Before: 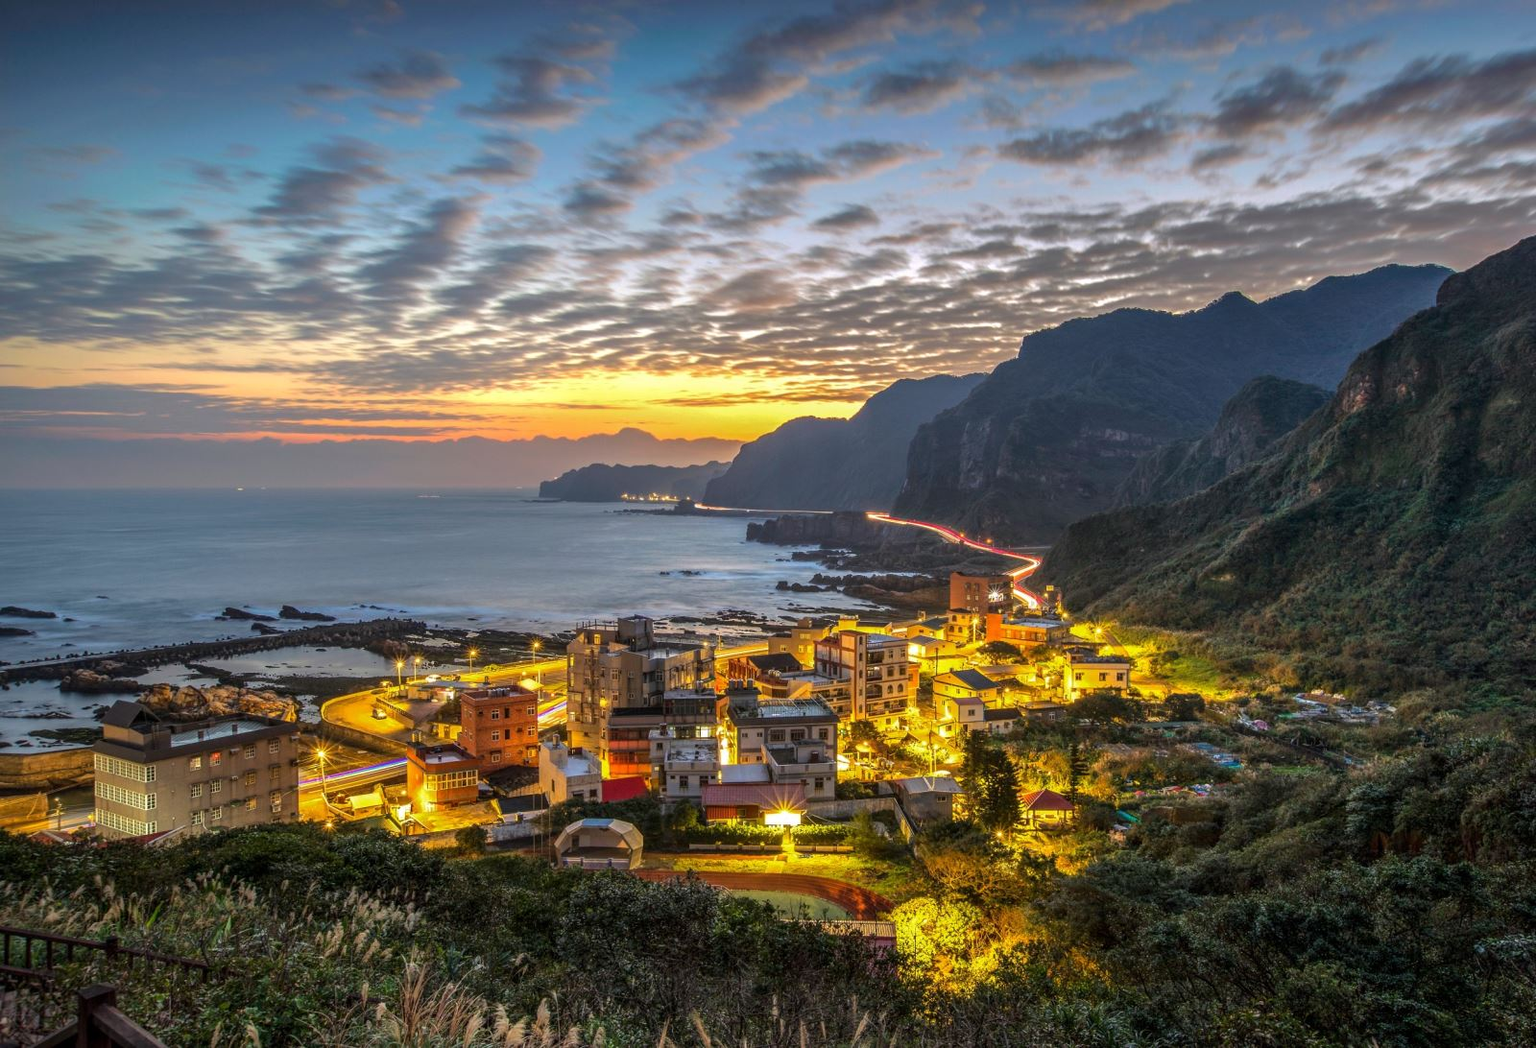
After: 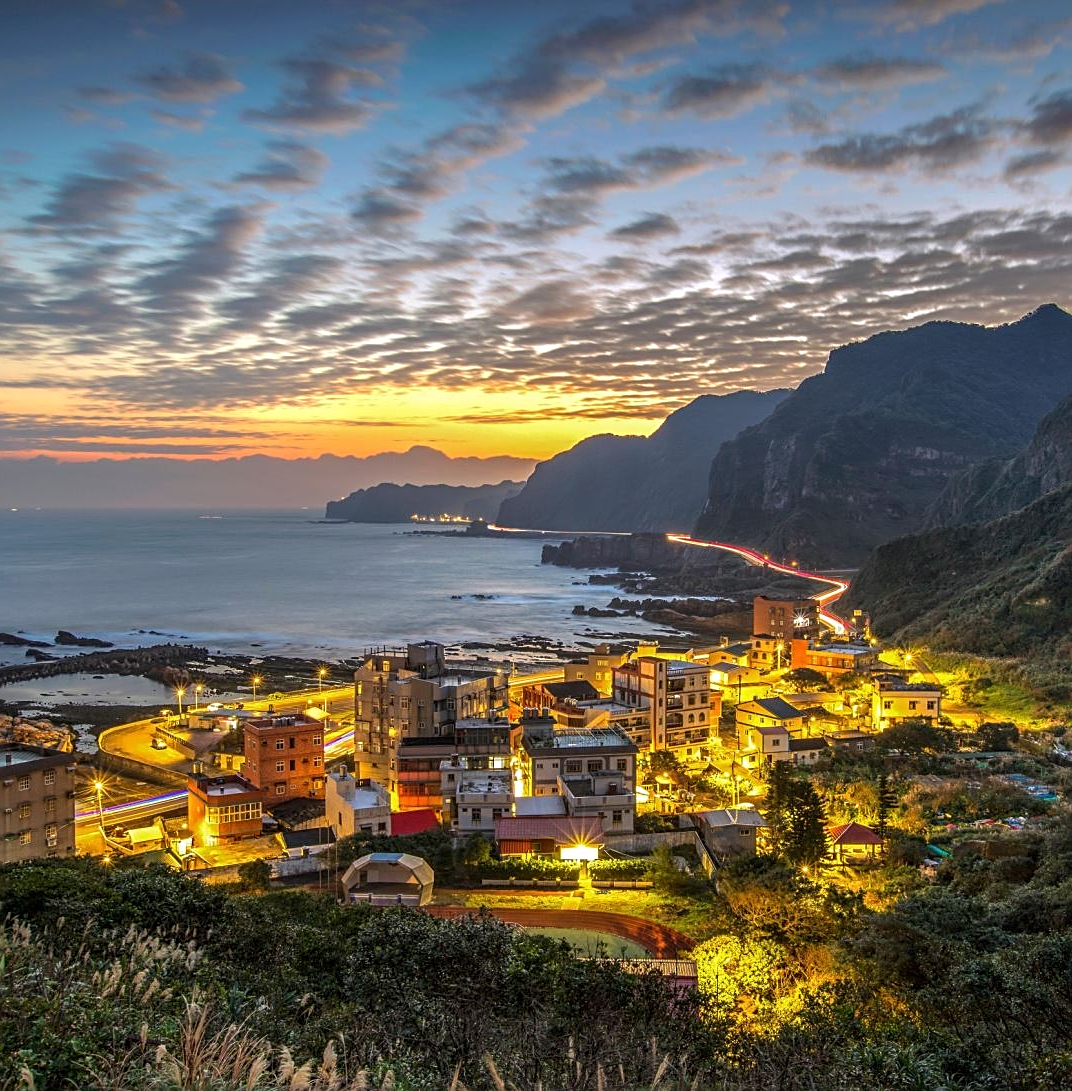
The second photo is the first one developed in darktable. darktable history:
crop and rotate: left 14.842%, right 18.1%
tone equalizer: on, module defaults
sharpen: on, module defaults
